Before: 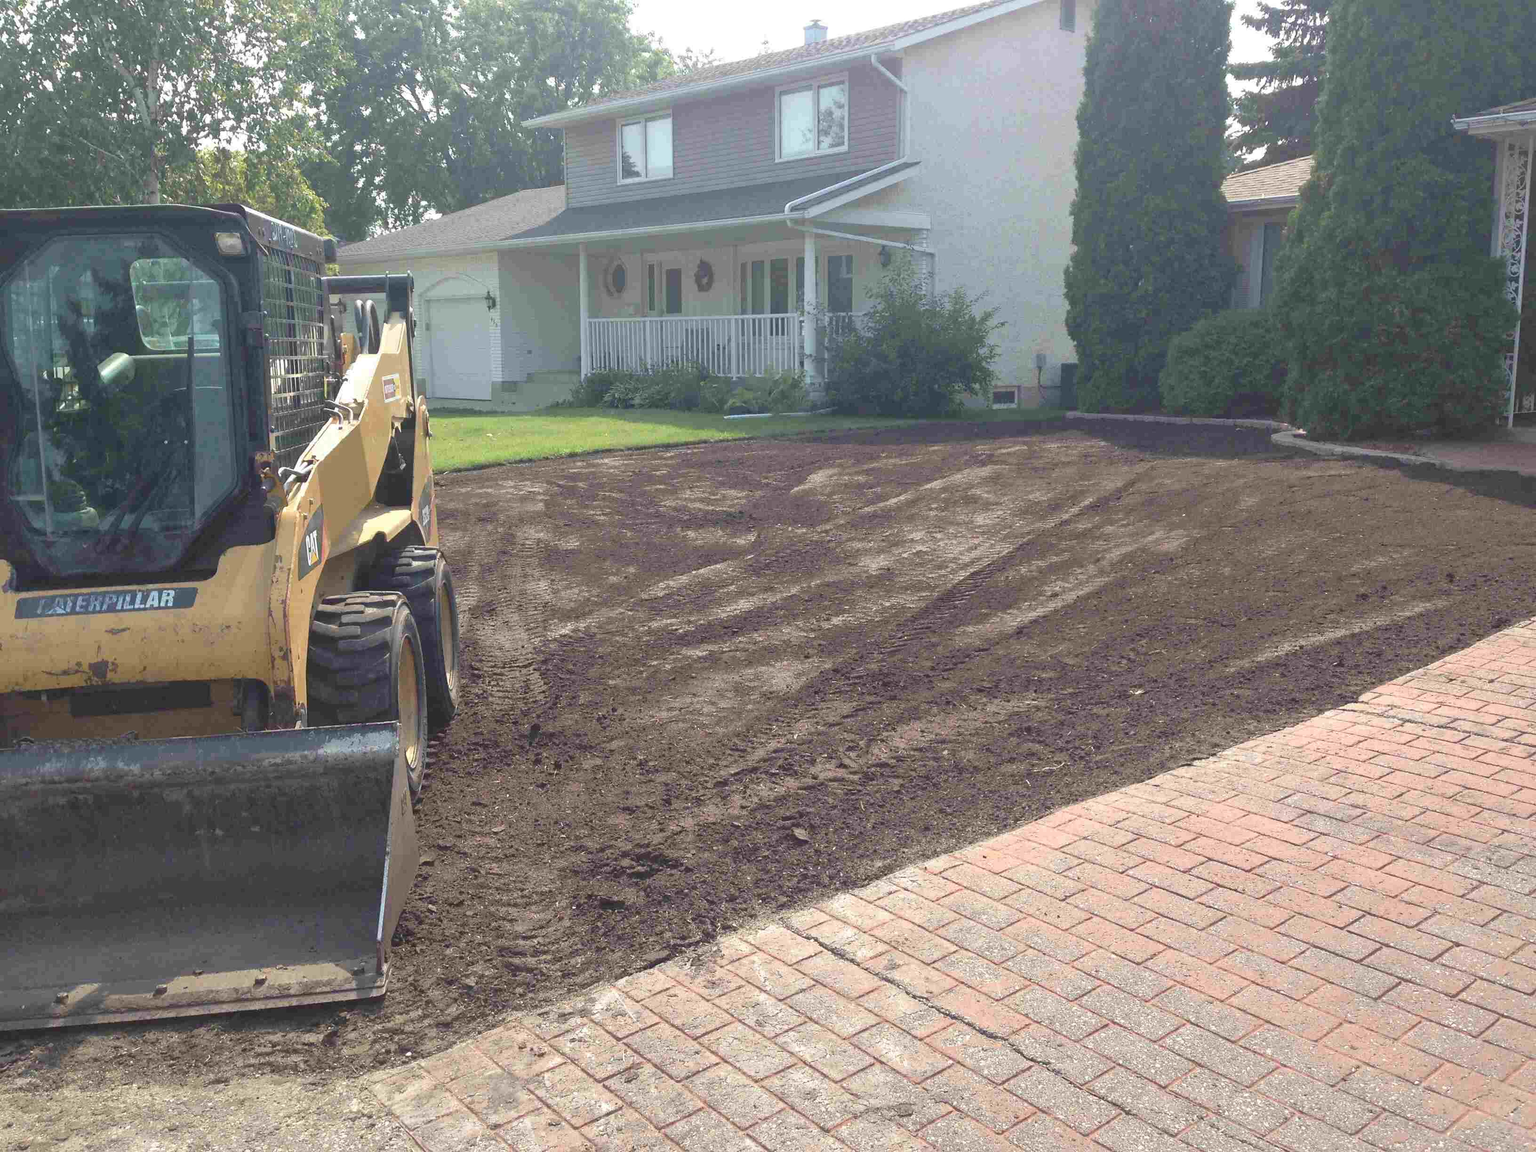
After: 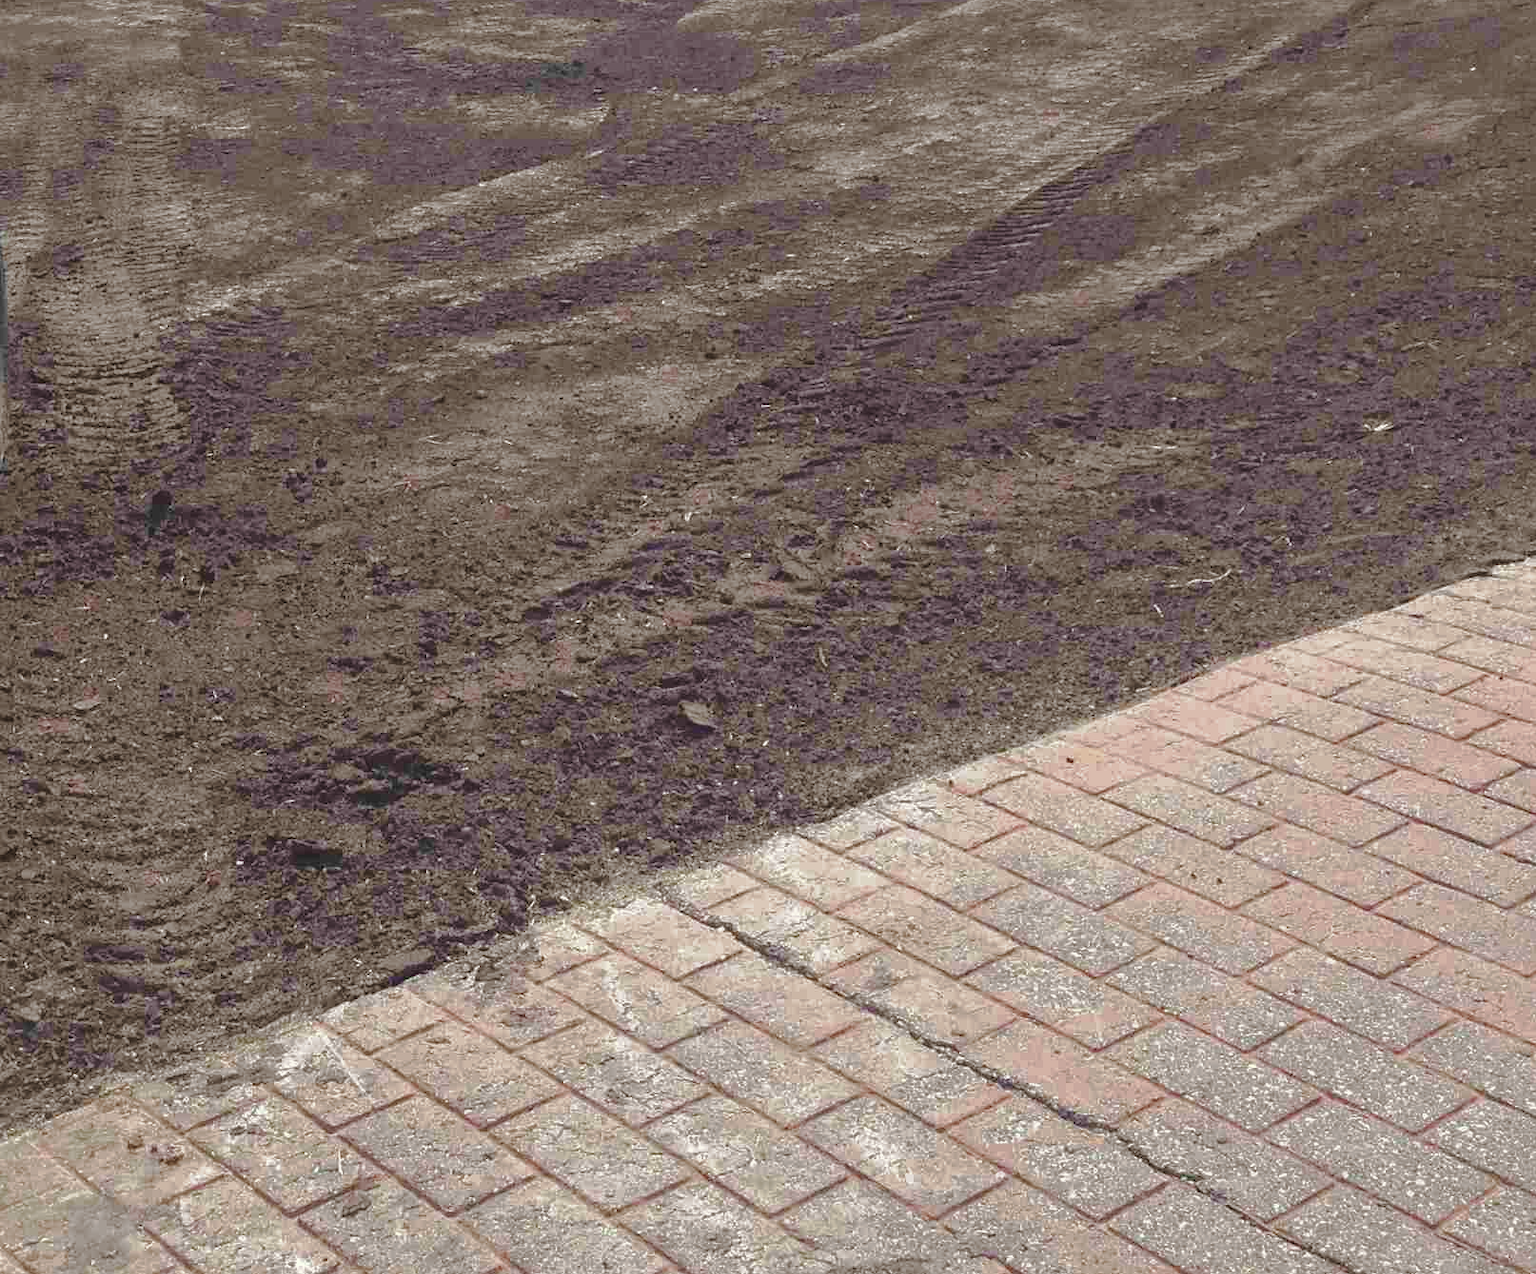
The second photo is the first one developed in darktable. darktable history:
base curve: curves: ch0 [(0, 0) (0.841, 0.609) (1, 1)]
crop: left 29.672%, top 41.786%, right 20.851%, bottom 3.487%
tone curve: curves: ch0 [(0, 0) (0.003, 0.031) (0.011, 0.041) (0.025, 0.054) (0.044, 0.06) (0.069, 0.083) (0.1, 0.108) (0.136, 0.135) (0.177, 0.179) (0.224, 0.231) (0.277, 0.294) (0.335, 0.378) (0.399, 0.463) (0.468, 0.552) (0.543, 0.627) (0.623, 0.694) (0.709, 0.776) (0.801, 0.849) (0.898, 0.905) (1, 1)], preserve colors none
